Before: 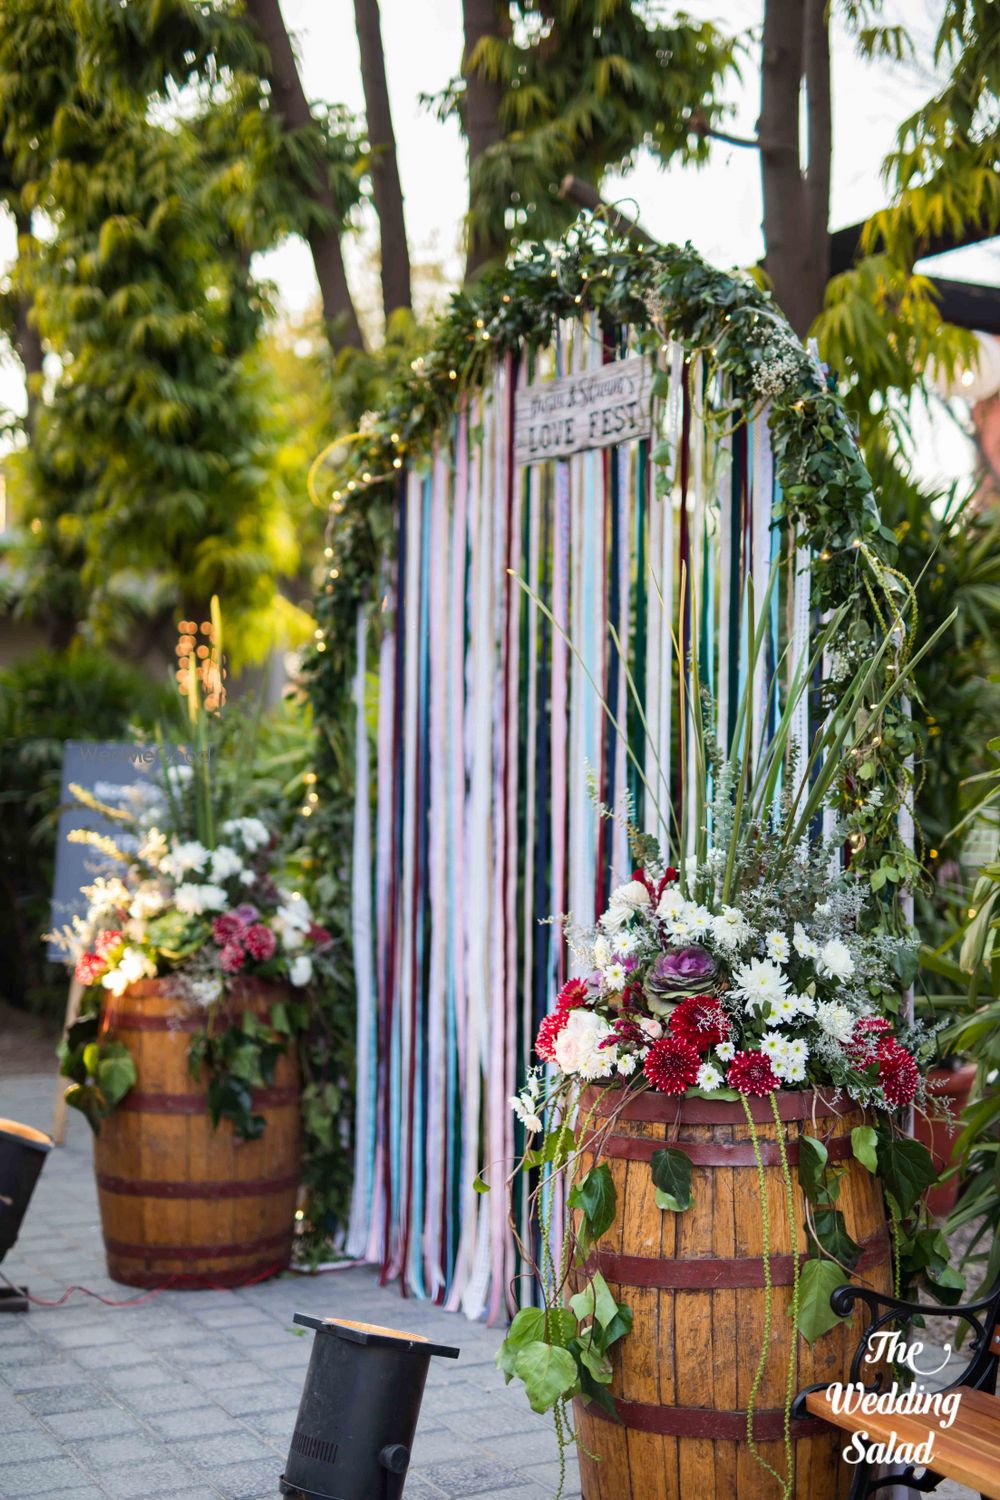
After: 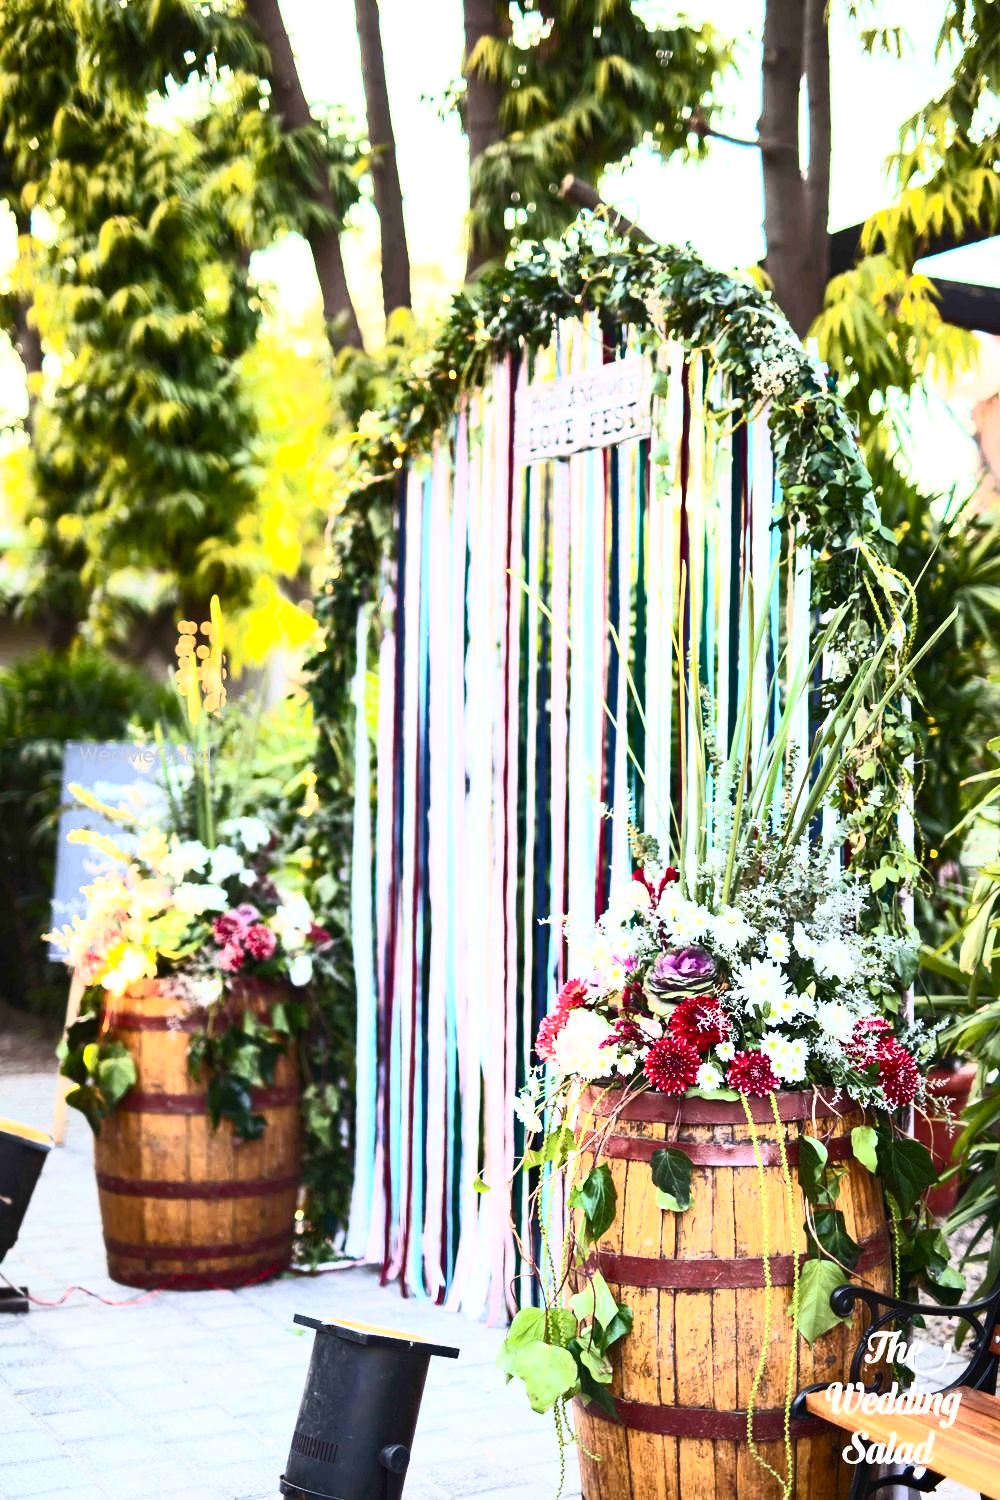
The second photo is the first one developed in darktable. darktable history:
exposure: exposure 0.641 EV, compensate exposure bias true, compensate highlight preservation false
contrast brightness saturation: contrast 0.608, brightness 0.353, saturation 0.145
